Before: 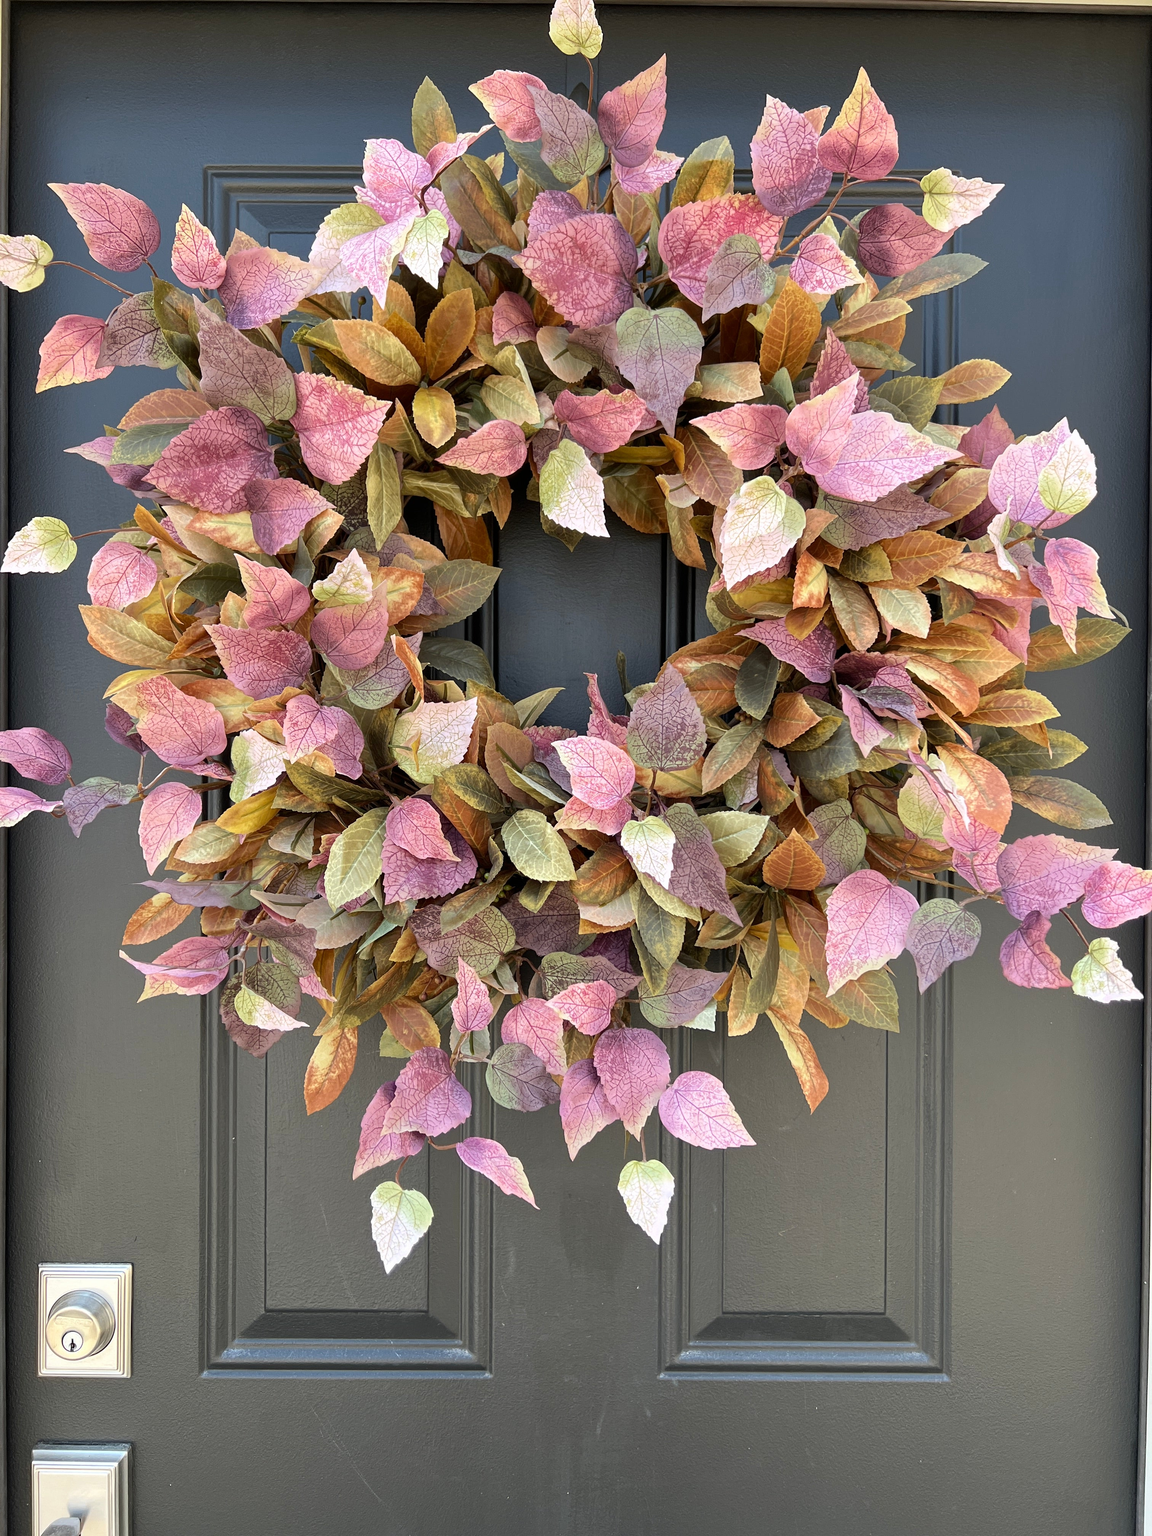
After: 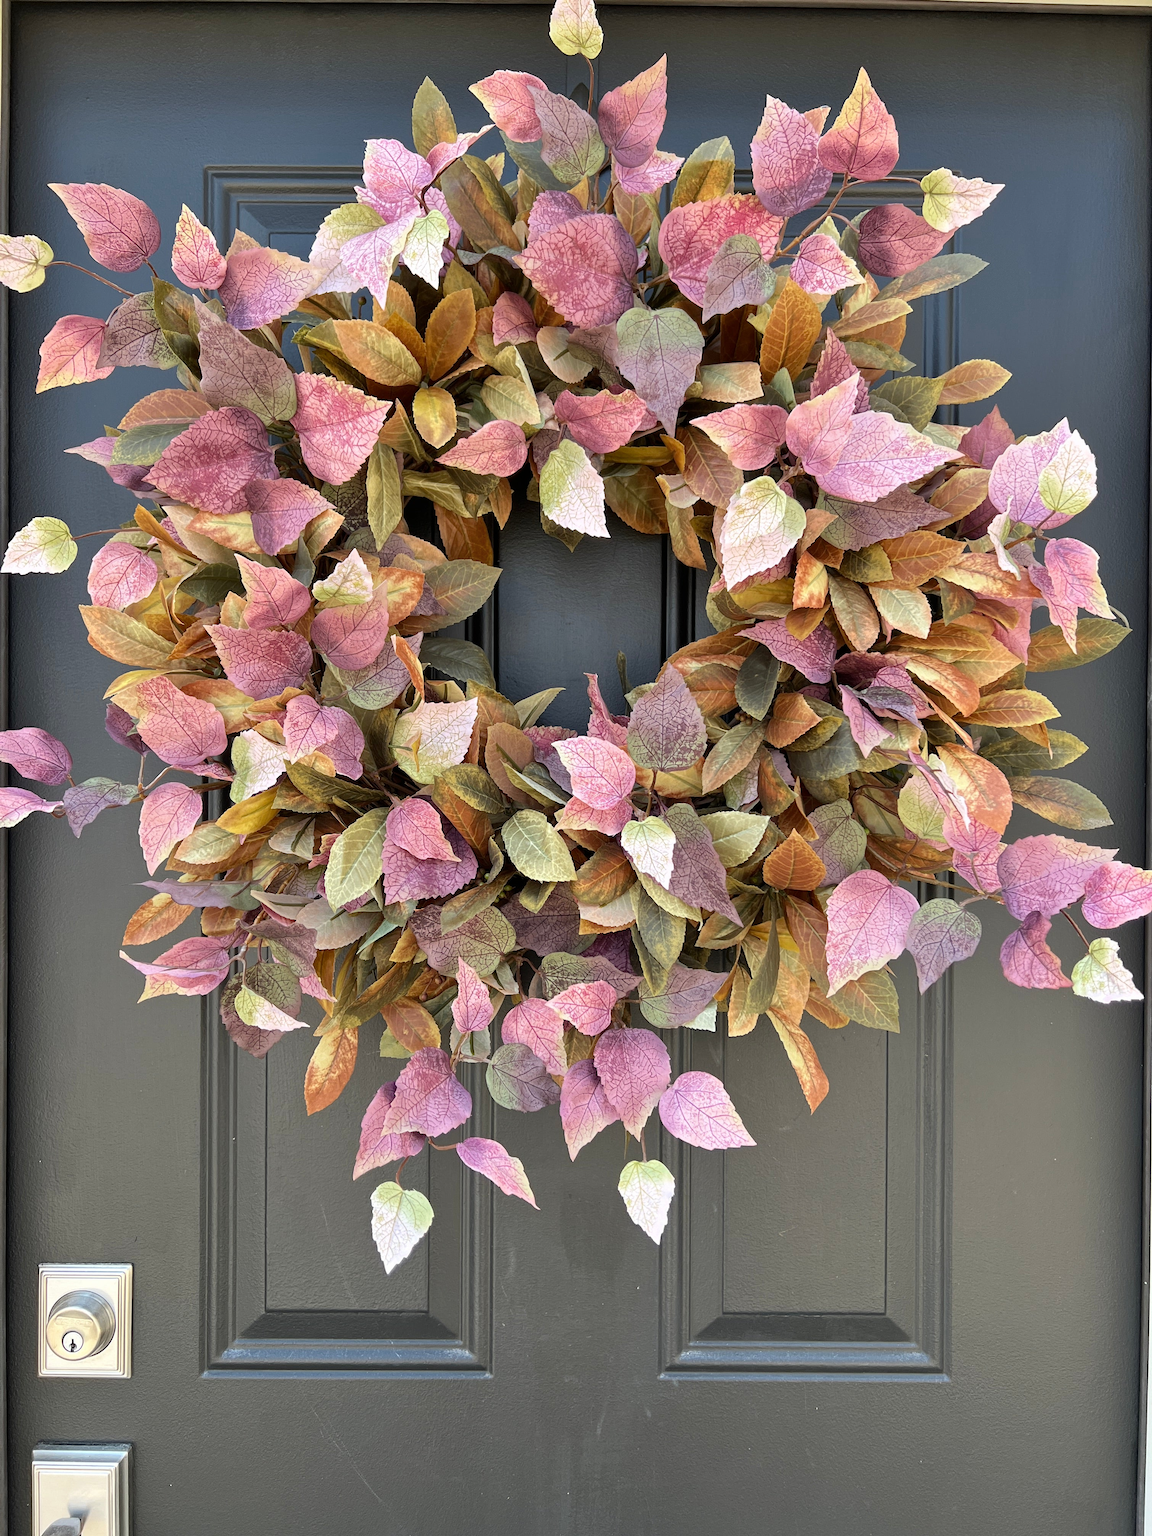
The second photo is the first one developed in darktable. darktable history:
shadows and highlights: highlights color adjustment 0%, soften with gaussian
color zones: curves: ch0 [(0, 0.5) (0.143, 0.5) (0.286, 0.5) (0.429, 0.5) (0.571, 0.5) (0.714, 0.476) (0.857, 0.5) (1, 0.5)]; ch2 [(0, 0.5) (0.143, 0.5) (0.286, 0.5) (0.429, 0.5) (0.571, 0.5) (0.714, 0.487) (0.857, 0.5) (1, 0.5)]
